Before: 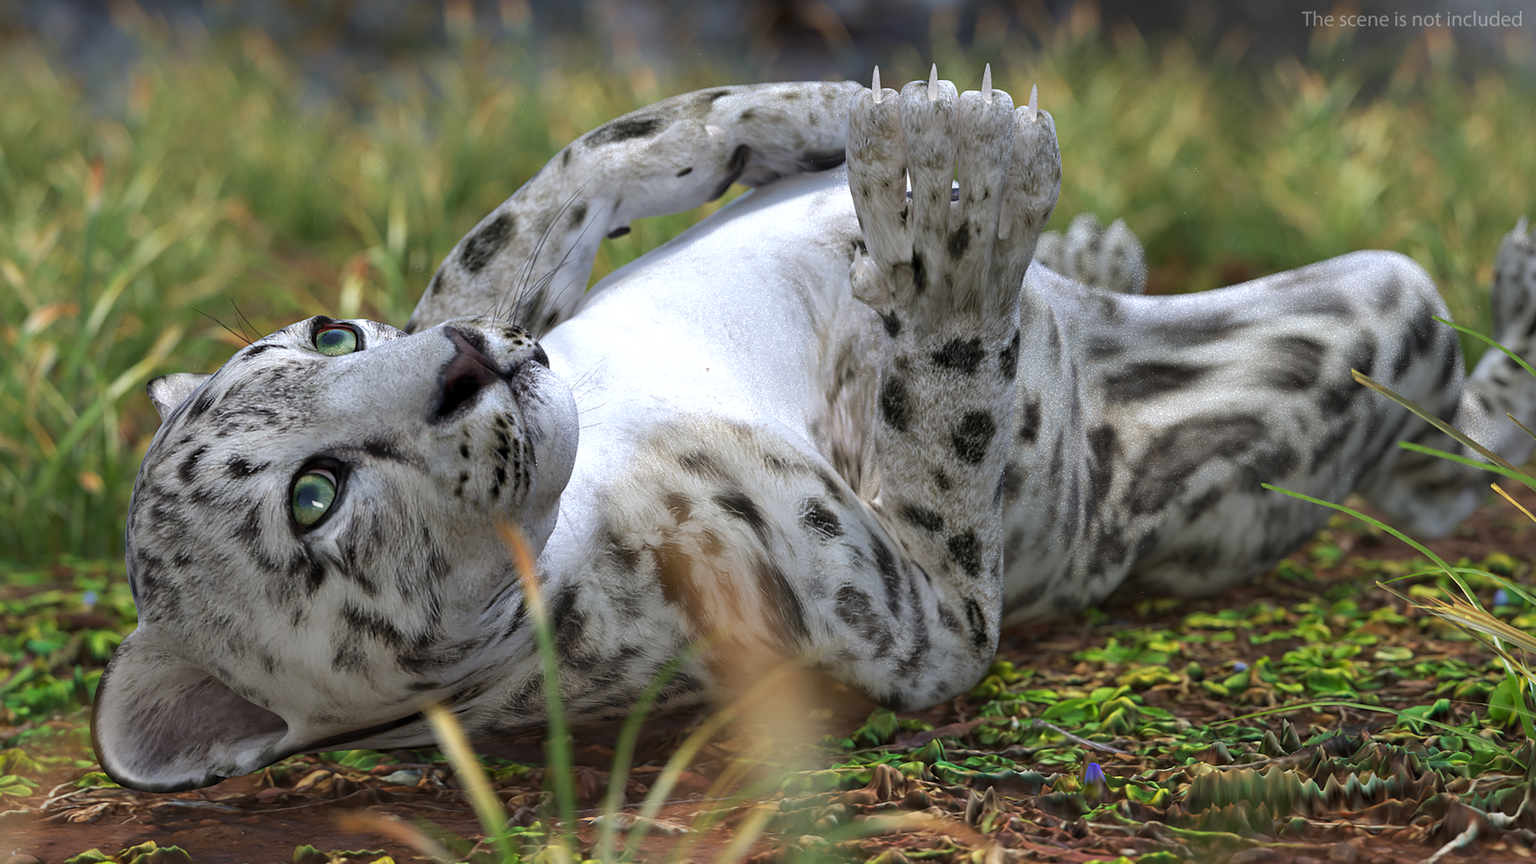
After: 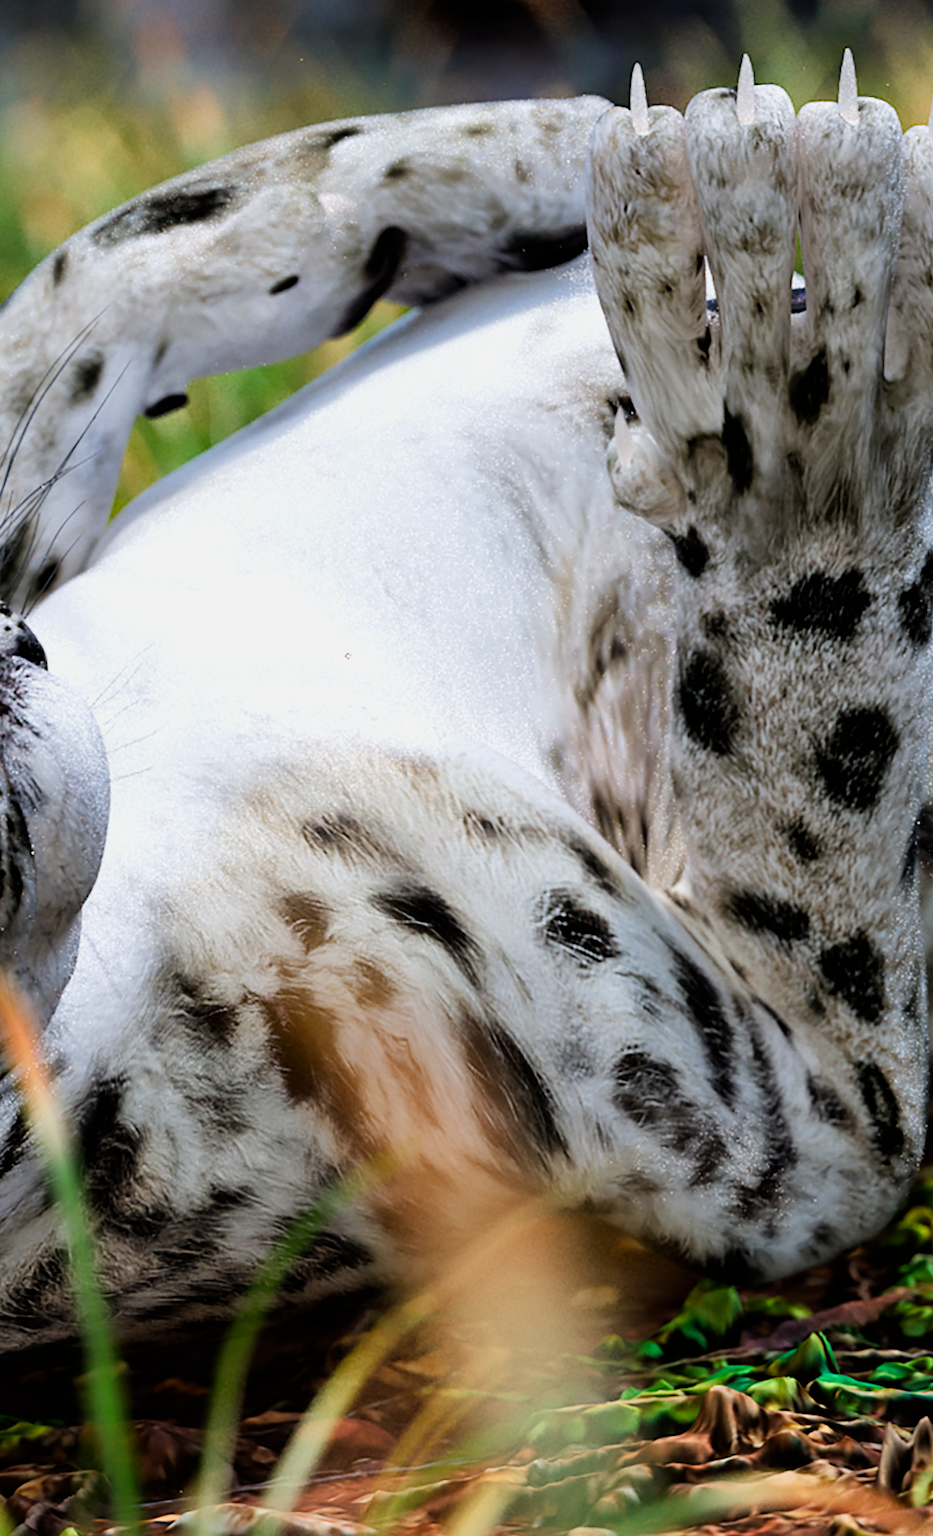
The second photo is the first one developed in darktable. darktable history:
crop: left 33.36%, right 33.36%
color balance rgb: linear chroma grading › shadows 32%, linear chroma grading › global chroma -2%, linear chroma grading › mid-tones 4%, perceptual saturation grading › global saturation -2%, perceptual saturation grading › highlights -8%, perceptual saturation grading › mid-tones 8%, perceptual saturation grading › shadows 4%, perceptual brilliance grading › highlights 8%, perceptual brilliance grading › mid-tones 4%, perceptual brilliance grading › shadows 2%, global vibrance 16%, saturation formula JzAzBz (2021)
rotate and perspective: rotation -3°, crop left 0.031, crop right 0.968, crop top 0.07, crop bottom 0.93
filmic rgb: black relative exposure -5 EV, white relative exposure 3.5 EV, hardness 3.19, contrast 1.4, highlights saturation mix -50%
